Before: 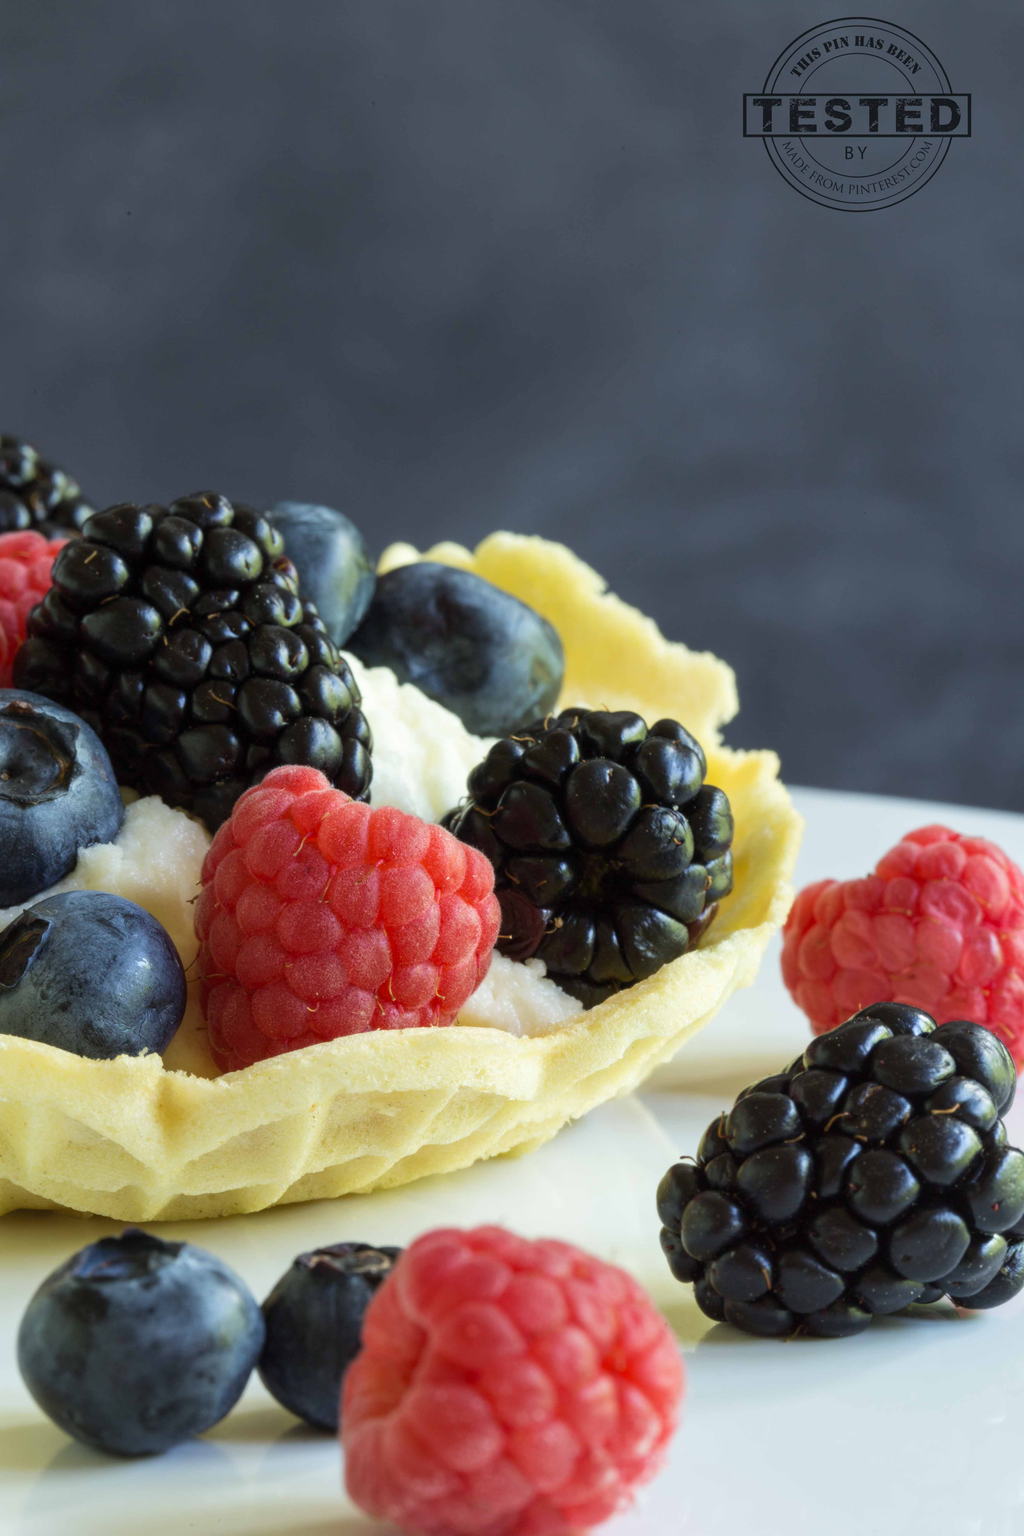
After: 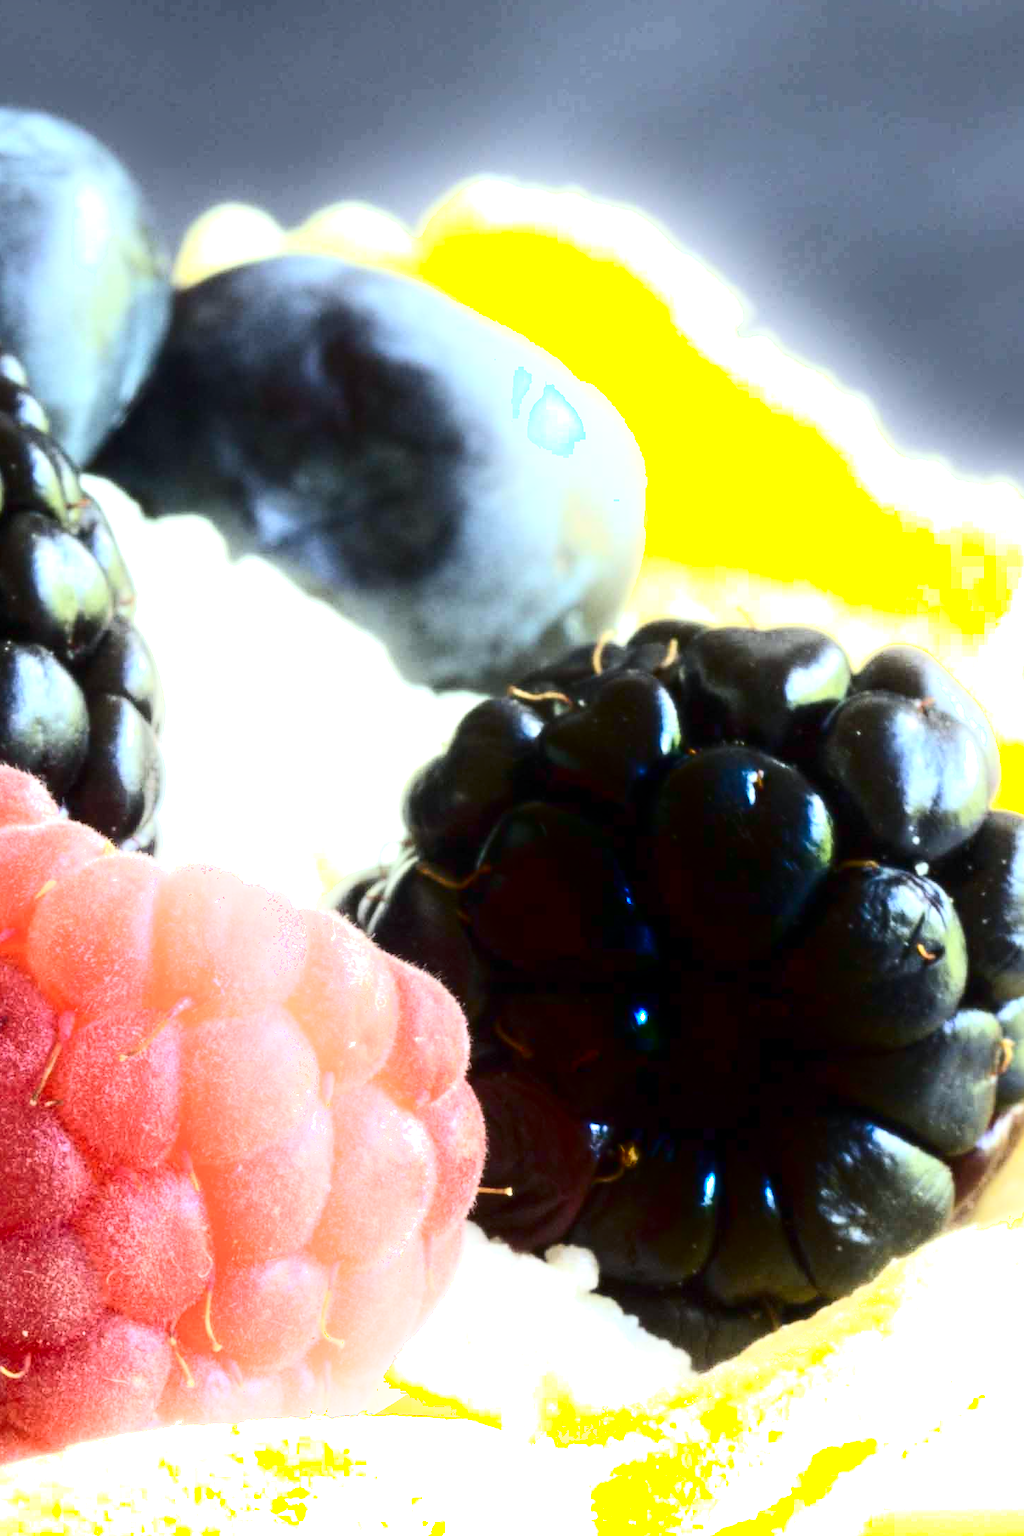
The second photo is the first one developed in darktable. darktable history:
white balance: red 0.974, blue 1.044
exposure: exposure 1.223 EV, compensate highlight preservation false
crop: left 30%, top 30%, right 30%, bottom 30%
shadows and highlights: shadows -90, highlights 90, soften with gaussian
contrast brightness saturation: contrast 0.28
